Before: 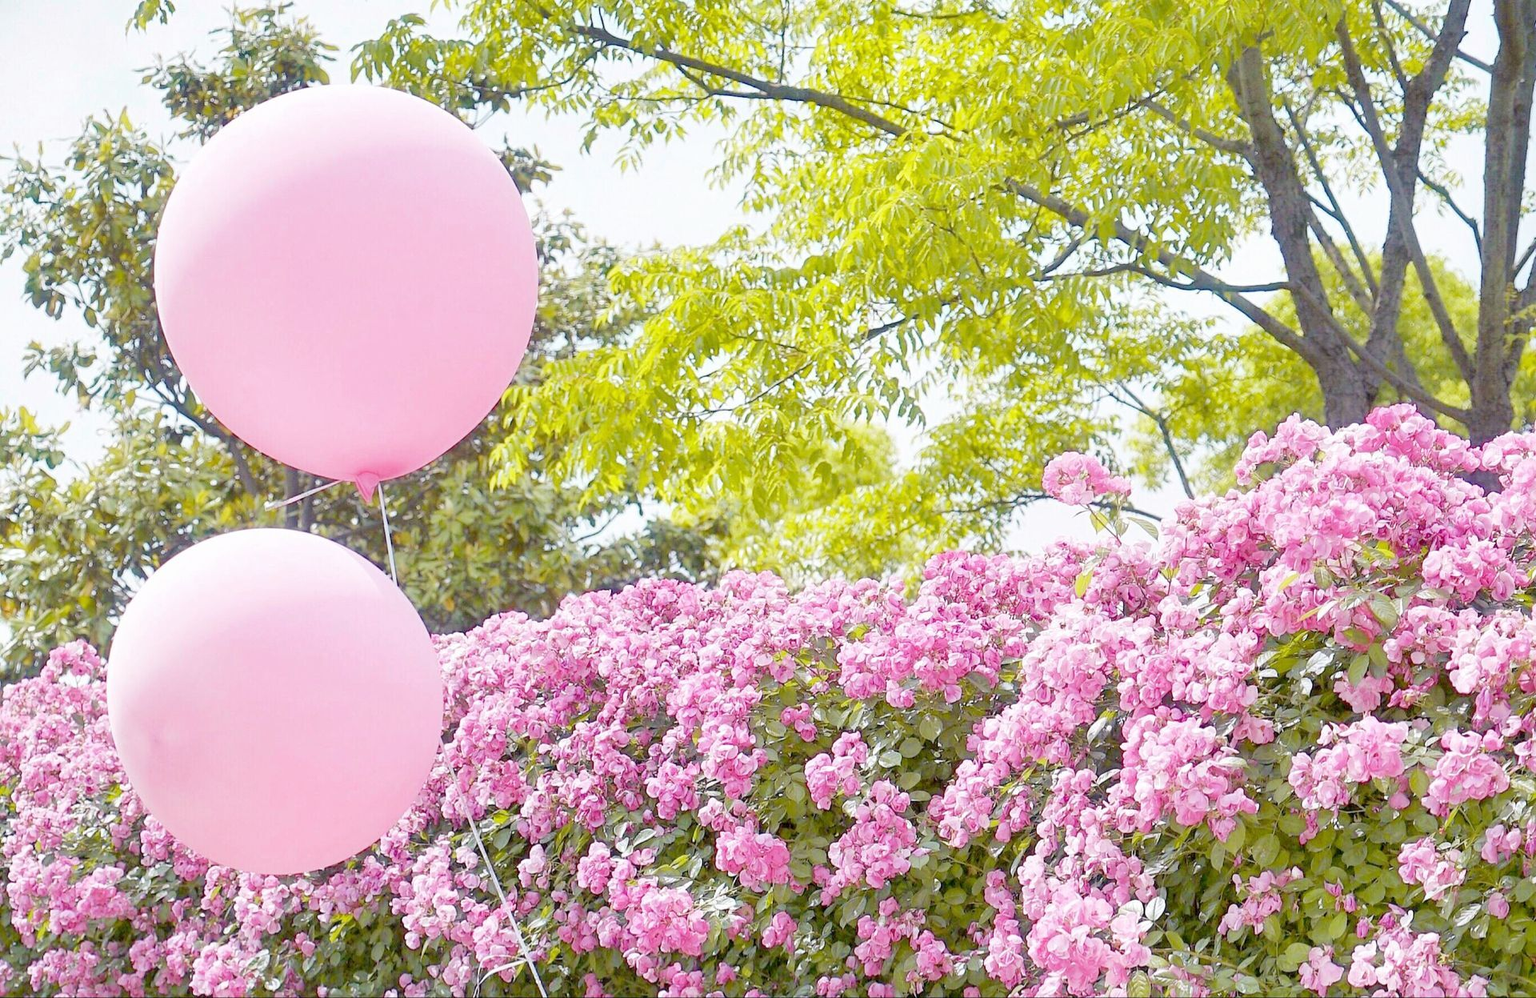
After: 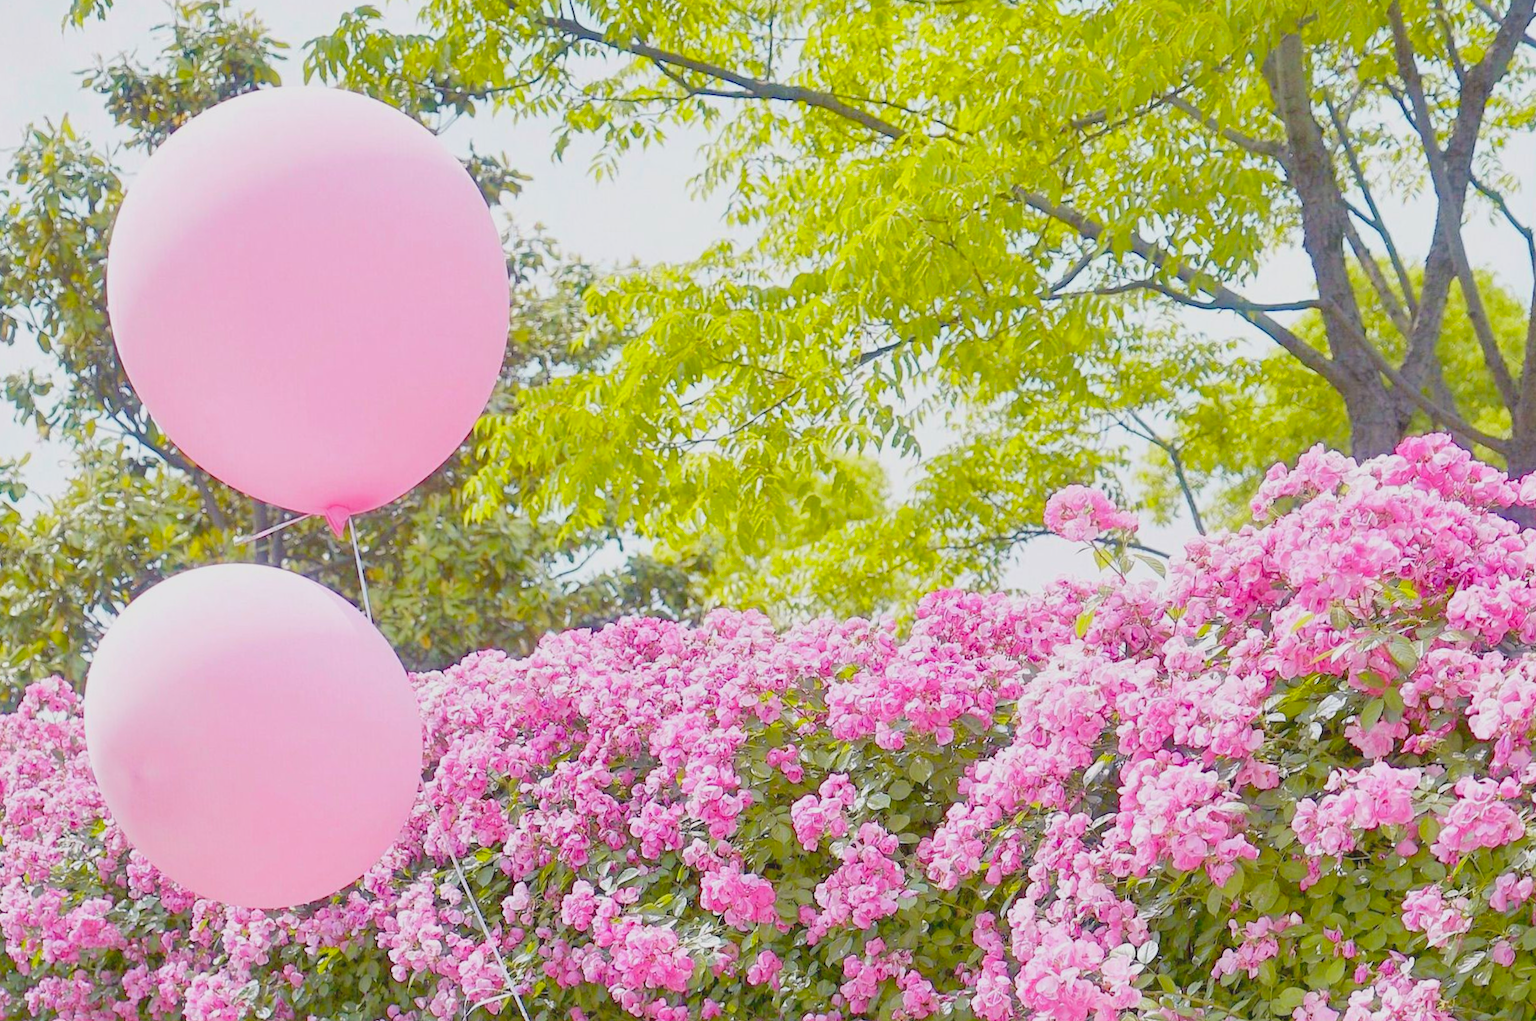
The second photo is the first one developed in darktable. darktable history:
rotate and perspective: rotation 0.074°, lens shift (vertical) 0.096, lens shift (horizontal) -0.041, crop left 0.043, crop right 0.952, crop top 0.024, crop bottom 0.979
tone equalizer: on, module defaults
contrast brightness saturation: contrast -0.19, saturation 0.19
